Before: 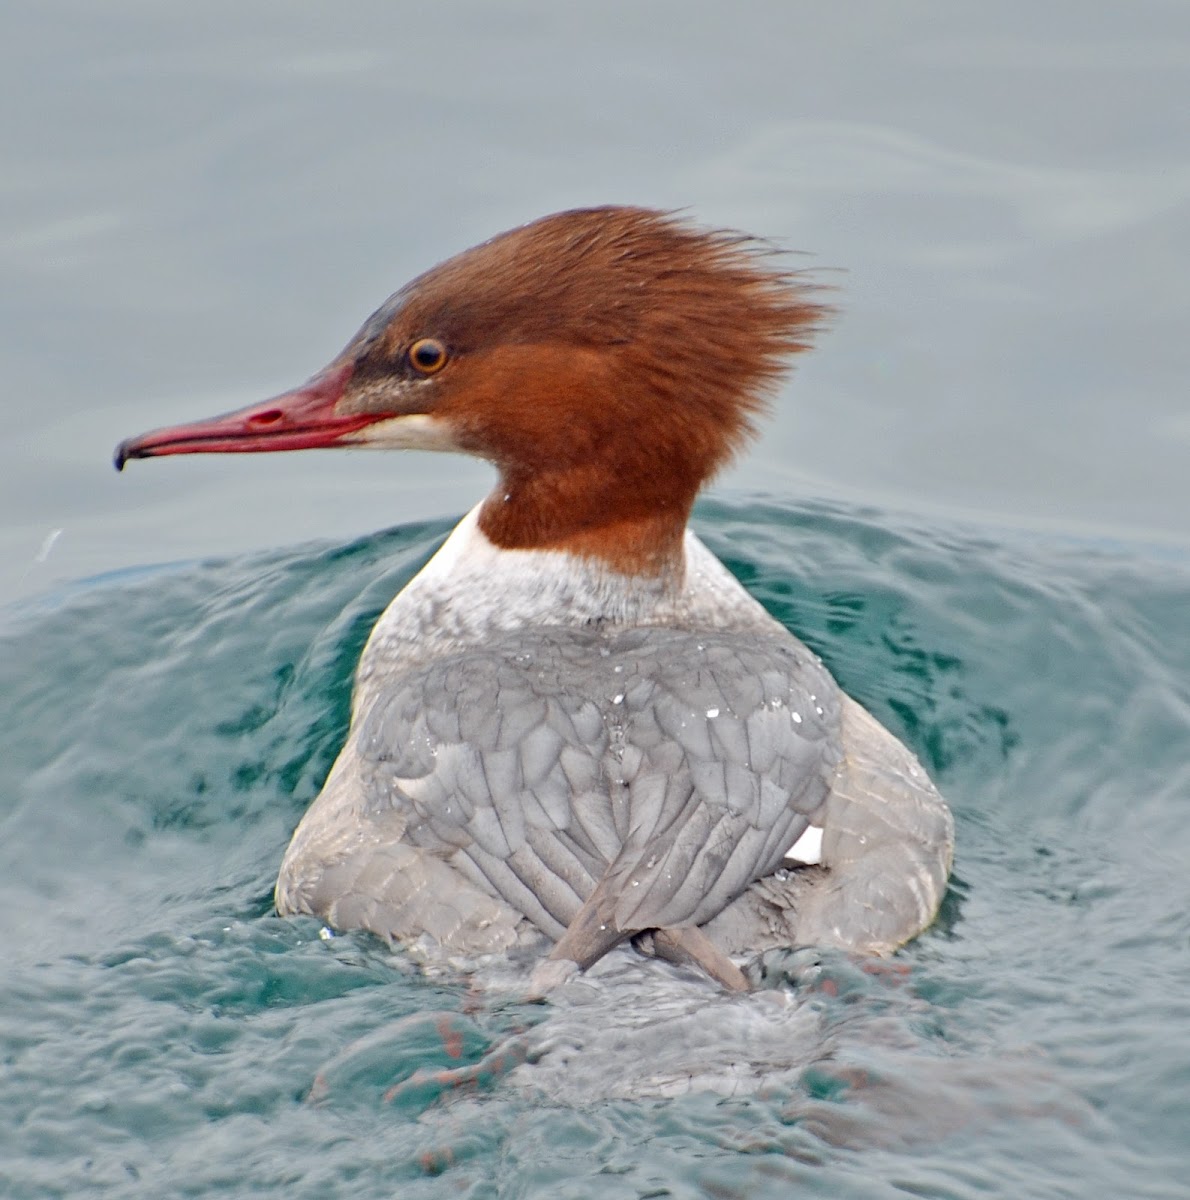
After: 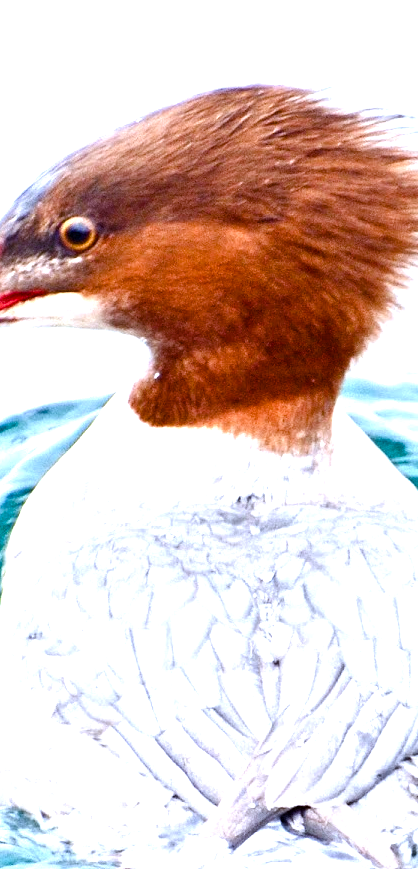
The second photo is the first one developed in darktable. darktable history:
crop and rotate: left 29.476%, top 10.214%, right 35.32%, bottom 17.333%
color balance rgb: perceptual saturation grading › global saturation 25%, perceptual saturation grading › highlights -50%, perceptual saturation grading › shadows 30%, perceptual brilliance grading › global brilliance 12%, global vibrance 20%
tone equalizer: -8 EV -0.75 EV, -7 EV -0.7 EV, -6 EV -0.6 EV, -5 EV -0.4 EV, -3 EV 0.4 EV, -2 EV 0.6 EV, -1 EV 0.7 EV, +0 EV 0.75 EV, edges refinement/feathering 500, mask exposure compensation -1.57 EV, preserve details no
exposure: black level correction 0, exposure 0.7 EV, compensate exposure bias true, compensate highlight preservation false
white balance: red 0.948, green 1.02, blue 1.176
